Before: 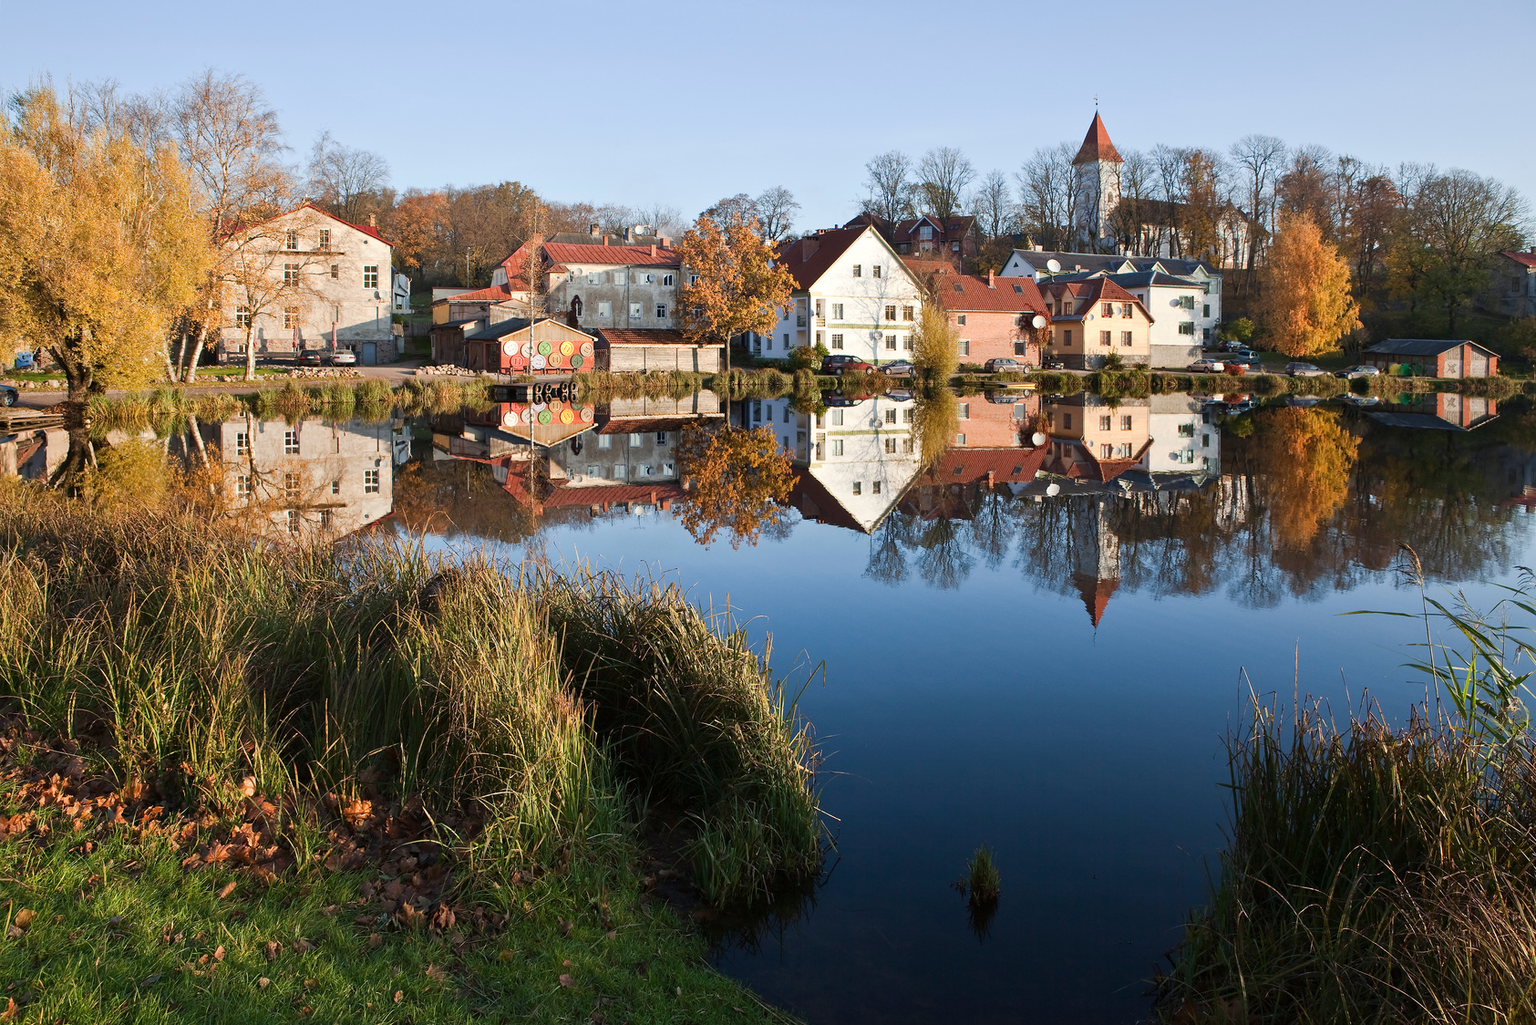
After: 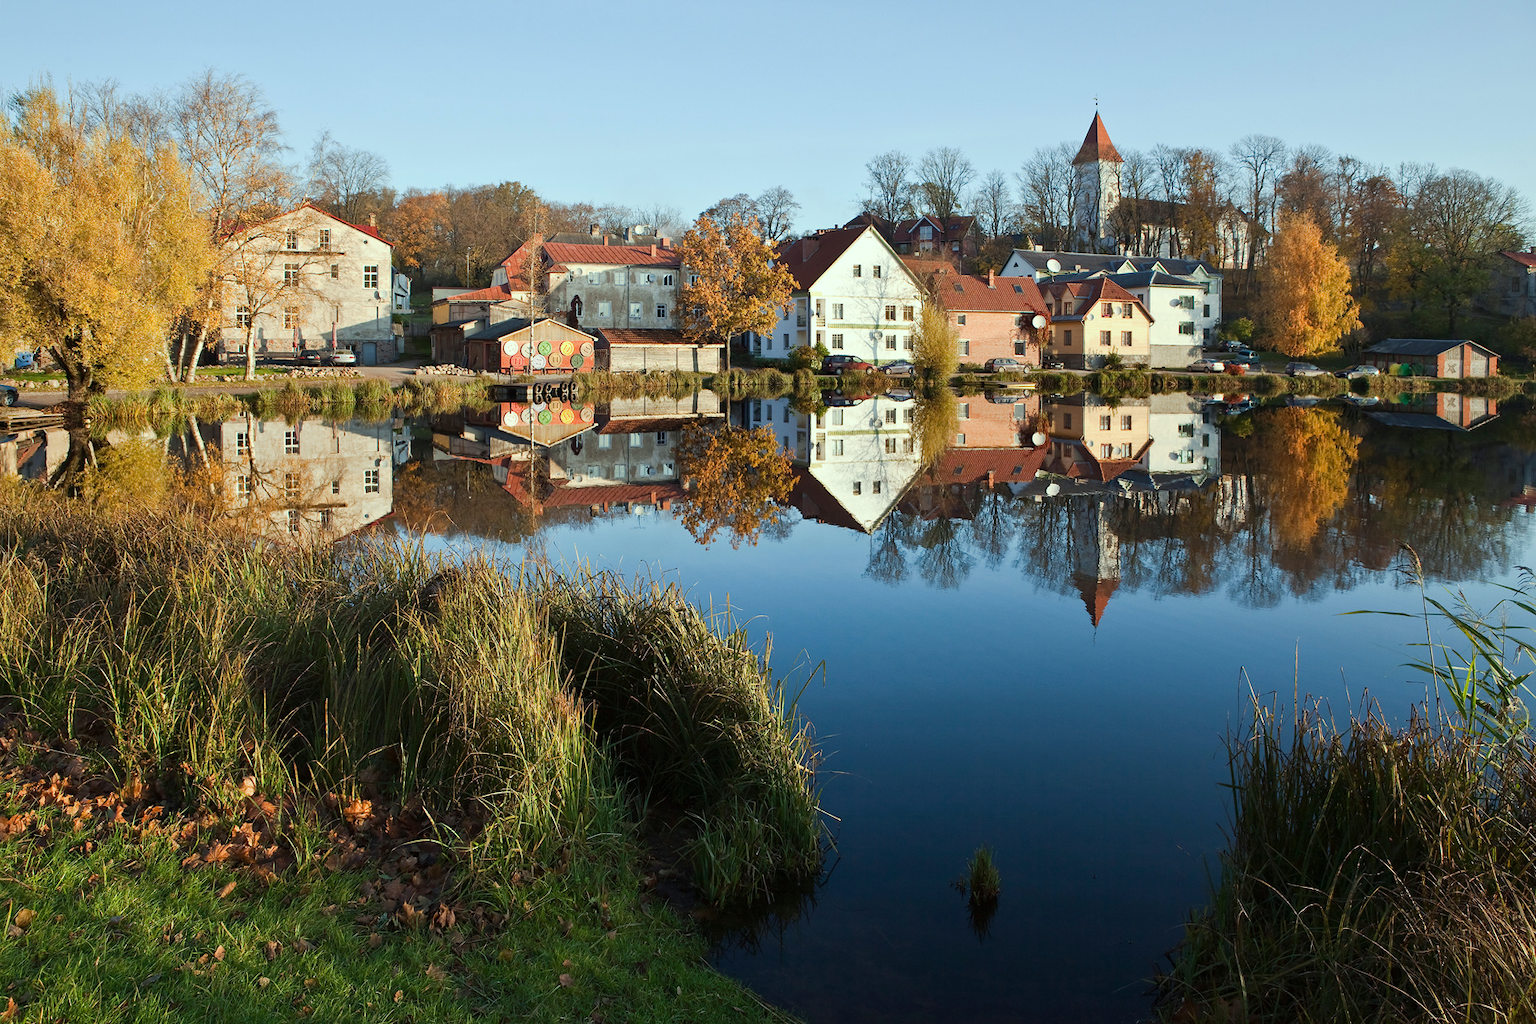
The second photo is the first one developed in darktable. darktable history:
color correction: highlights a* -7.86, highlights b* 3.12
